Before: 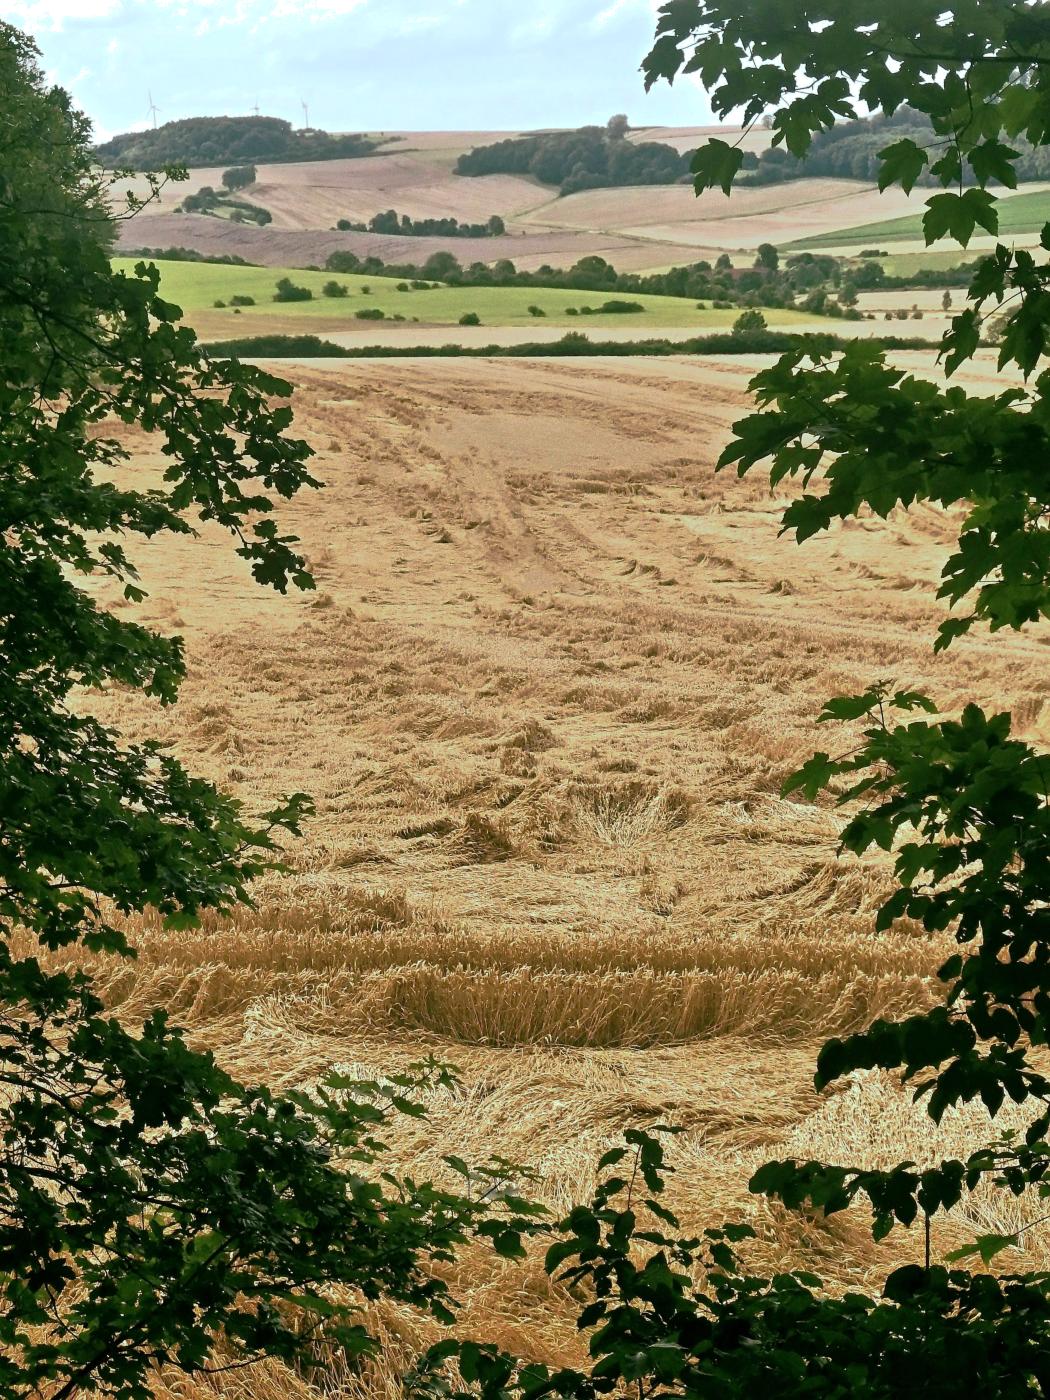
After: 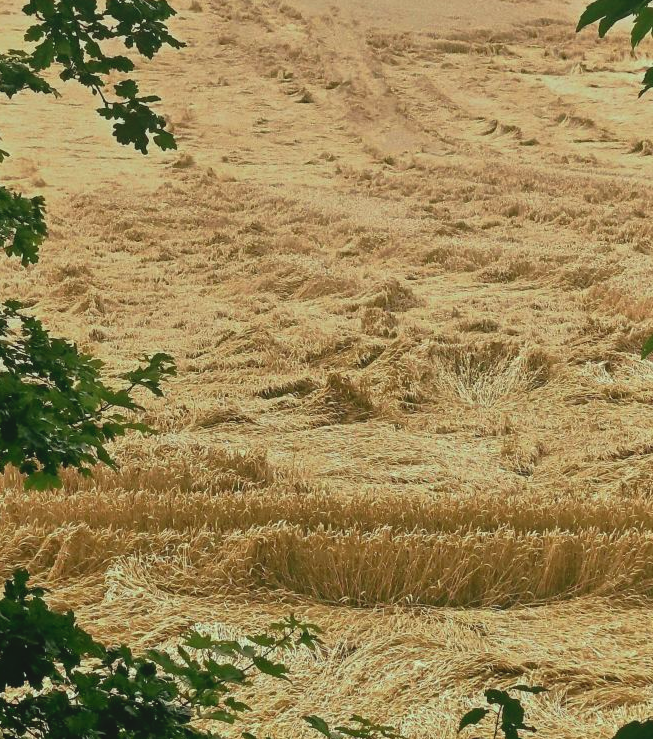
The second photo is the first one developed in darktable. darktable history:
crop: left 13.248%, top 31.435%, right 24.496%, bottom 15.734%
local contrast: highlights 70%, shadows 64%, detail 83%, midtone range 0.331
color correction: highlights a* -2.51, highlights b* 2.52
